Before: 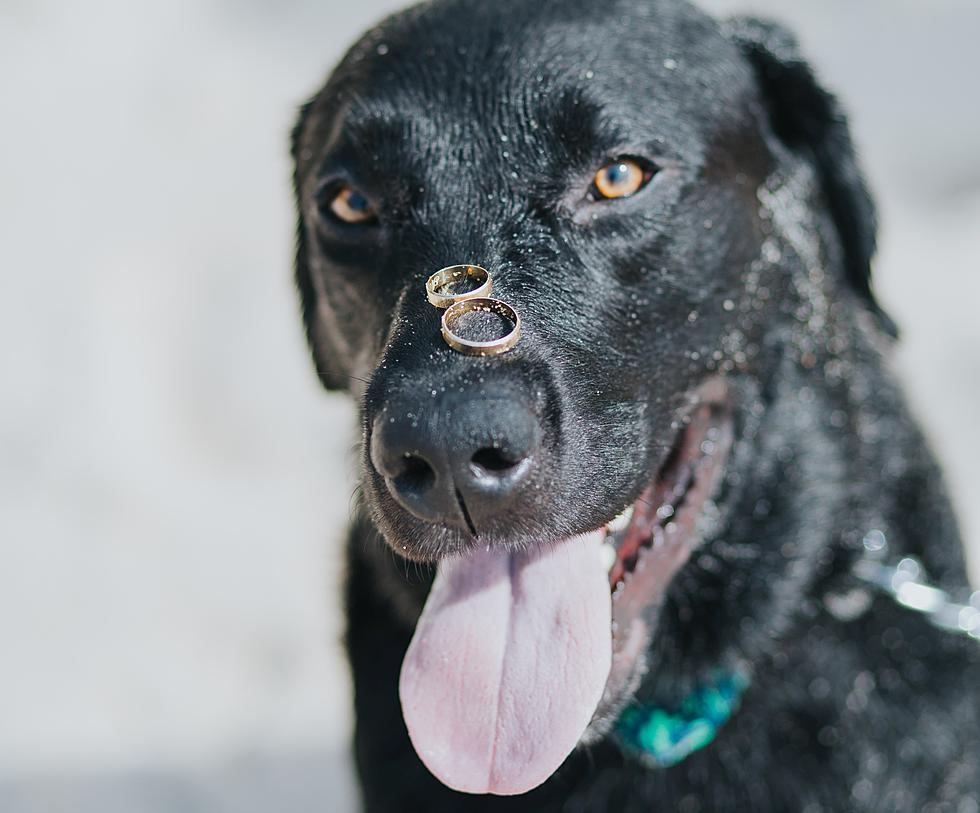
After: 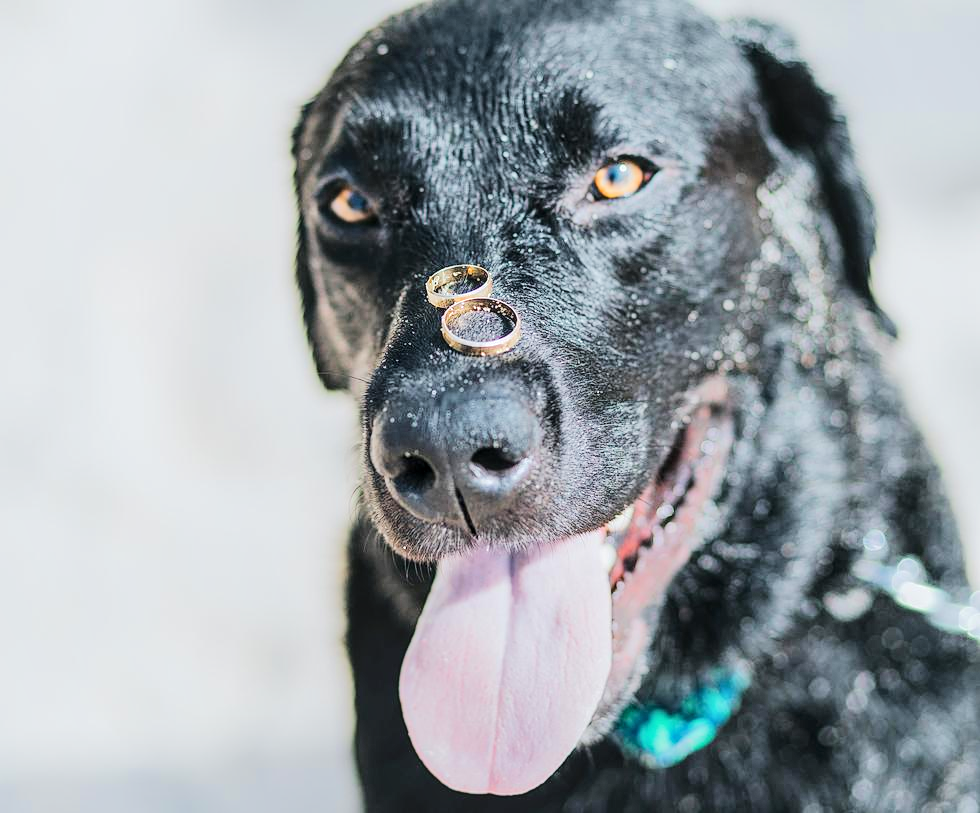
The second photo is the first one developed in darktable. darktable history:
tone equalizer: -7 EV 0.163 EV, -6 EV 0.611 EV, -5 EV 1.18 EV, -4 EV 1.36 EV, -3 EV 1.18 EV, -2 EV 0.6 EV, -1 EV 0.148 EV, edges refinement/feathering 500, mask exposure compensation -1.57 EV, preserve details no
local contrast: on, module defaults
